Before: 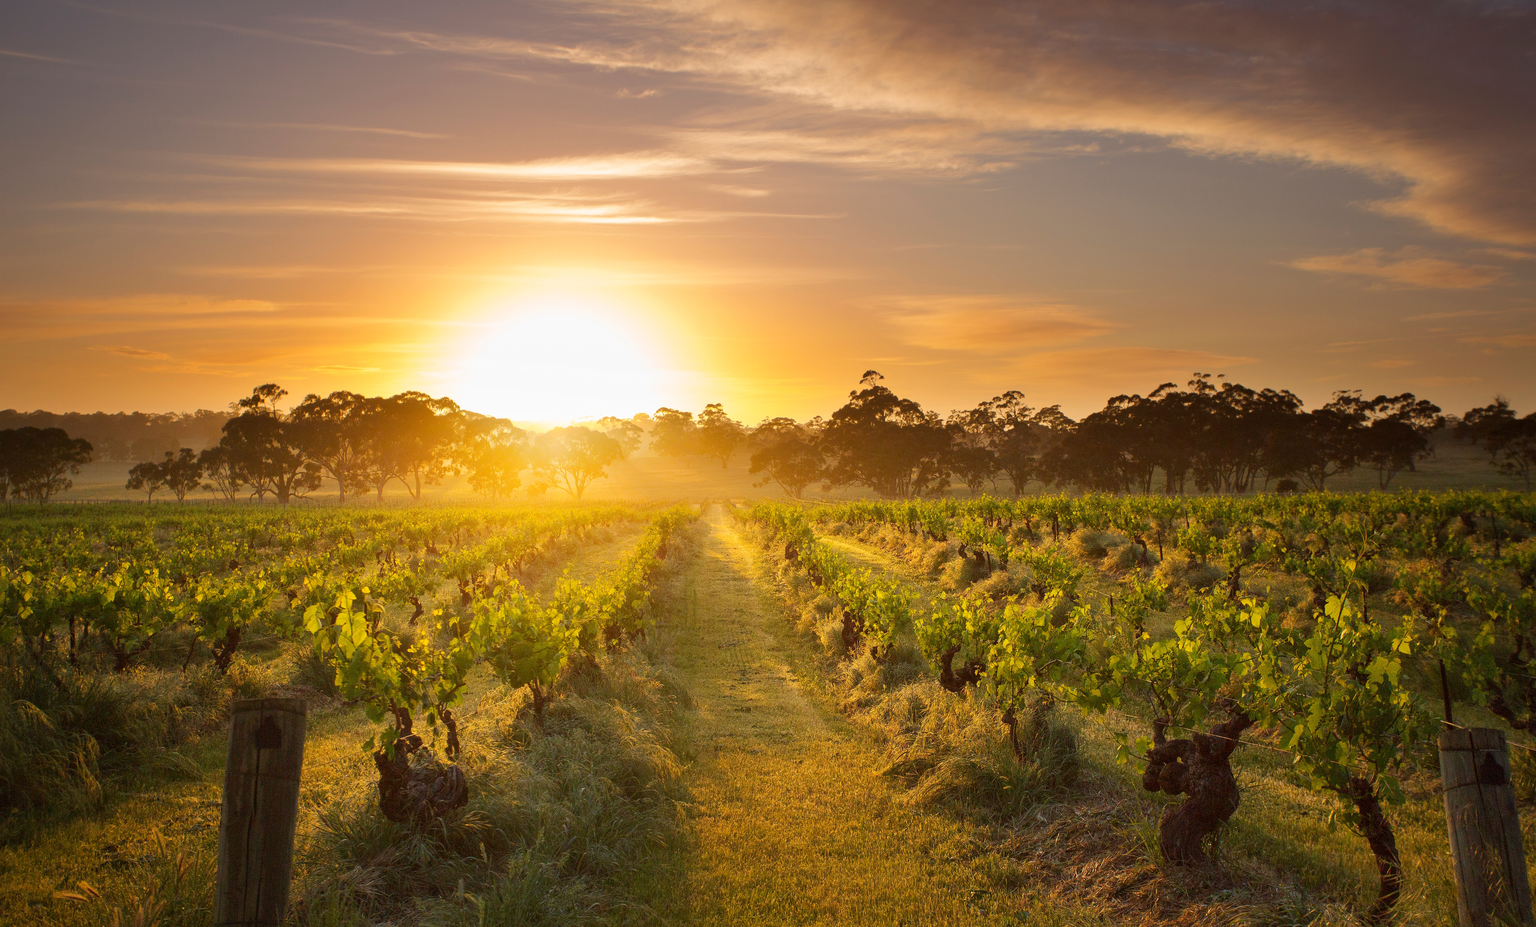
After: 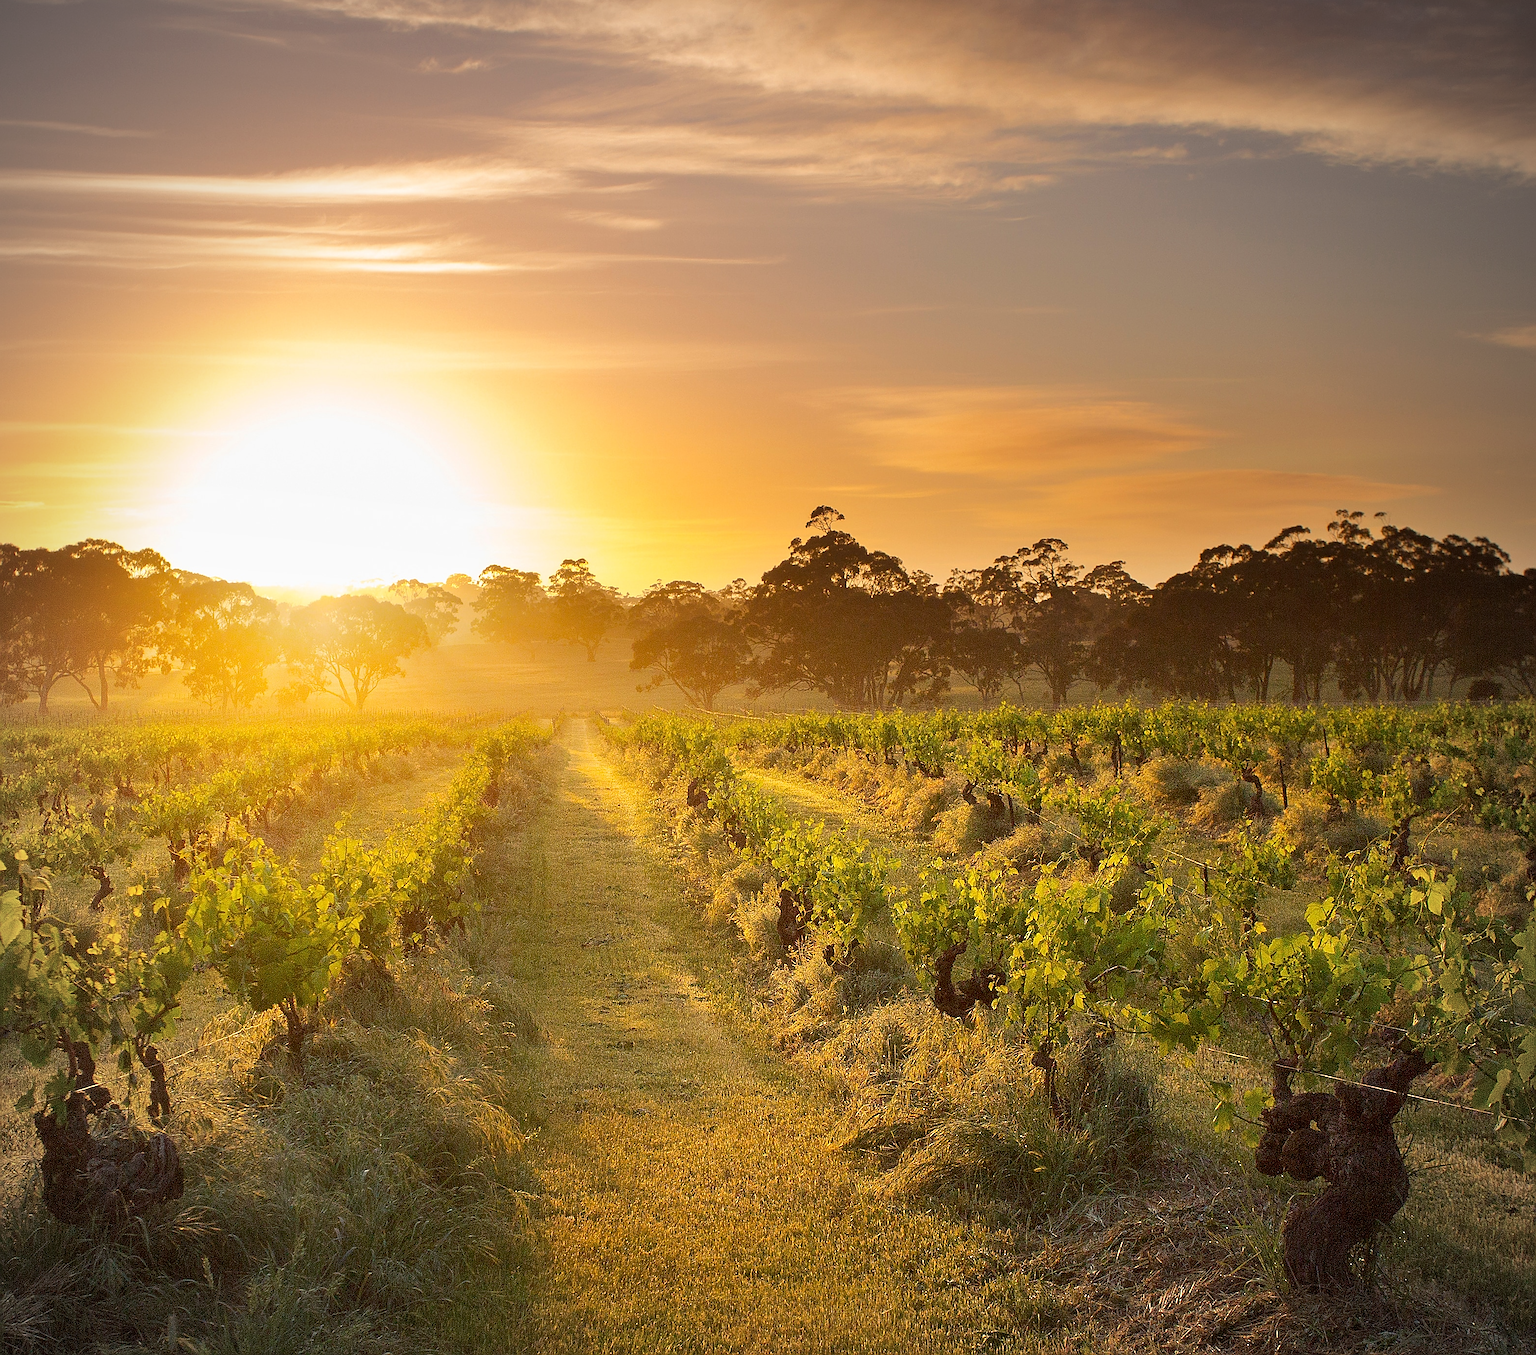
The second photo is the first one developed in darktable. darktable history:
sharpen: radius 1.414, amount 1.265, threshold 0.729
crop and rotate: left 22.964%, top 5.642%, right 14.086%, bottom 2.335%
vignetting: fall-off radius 61.19%
